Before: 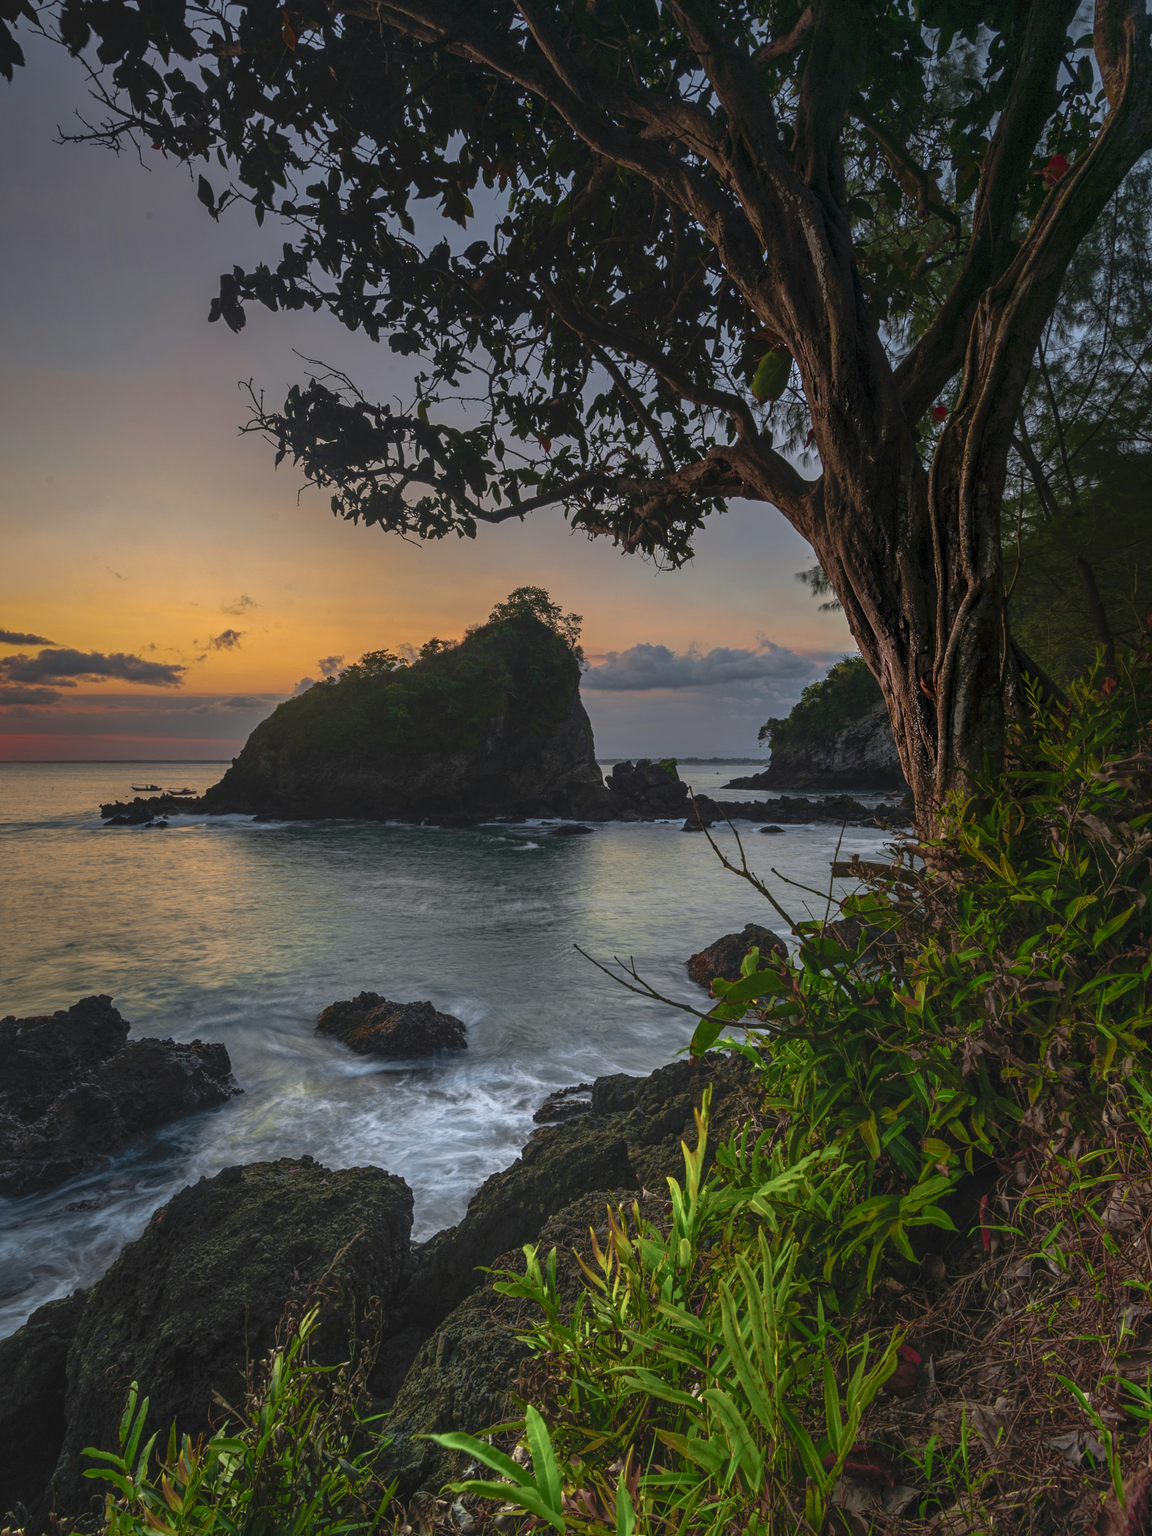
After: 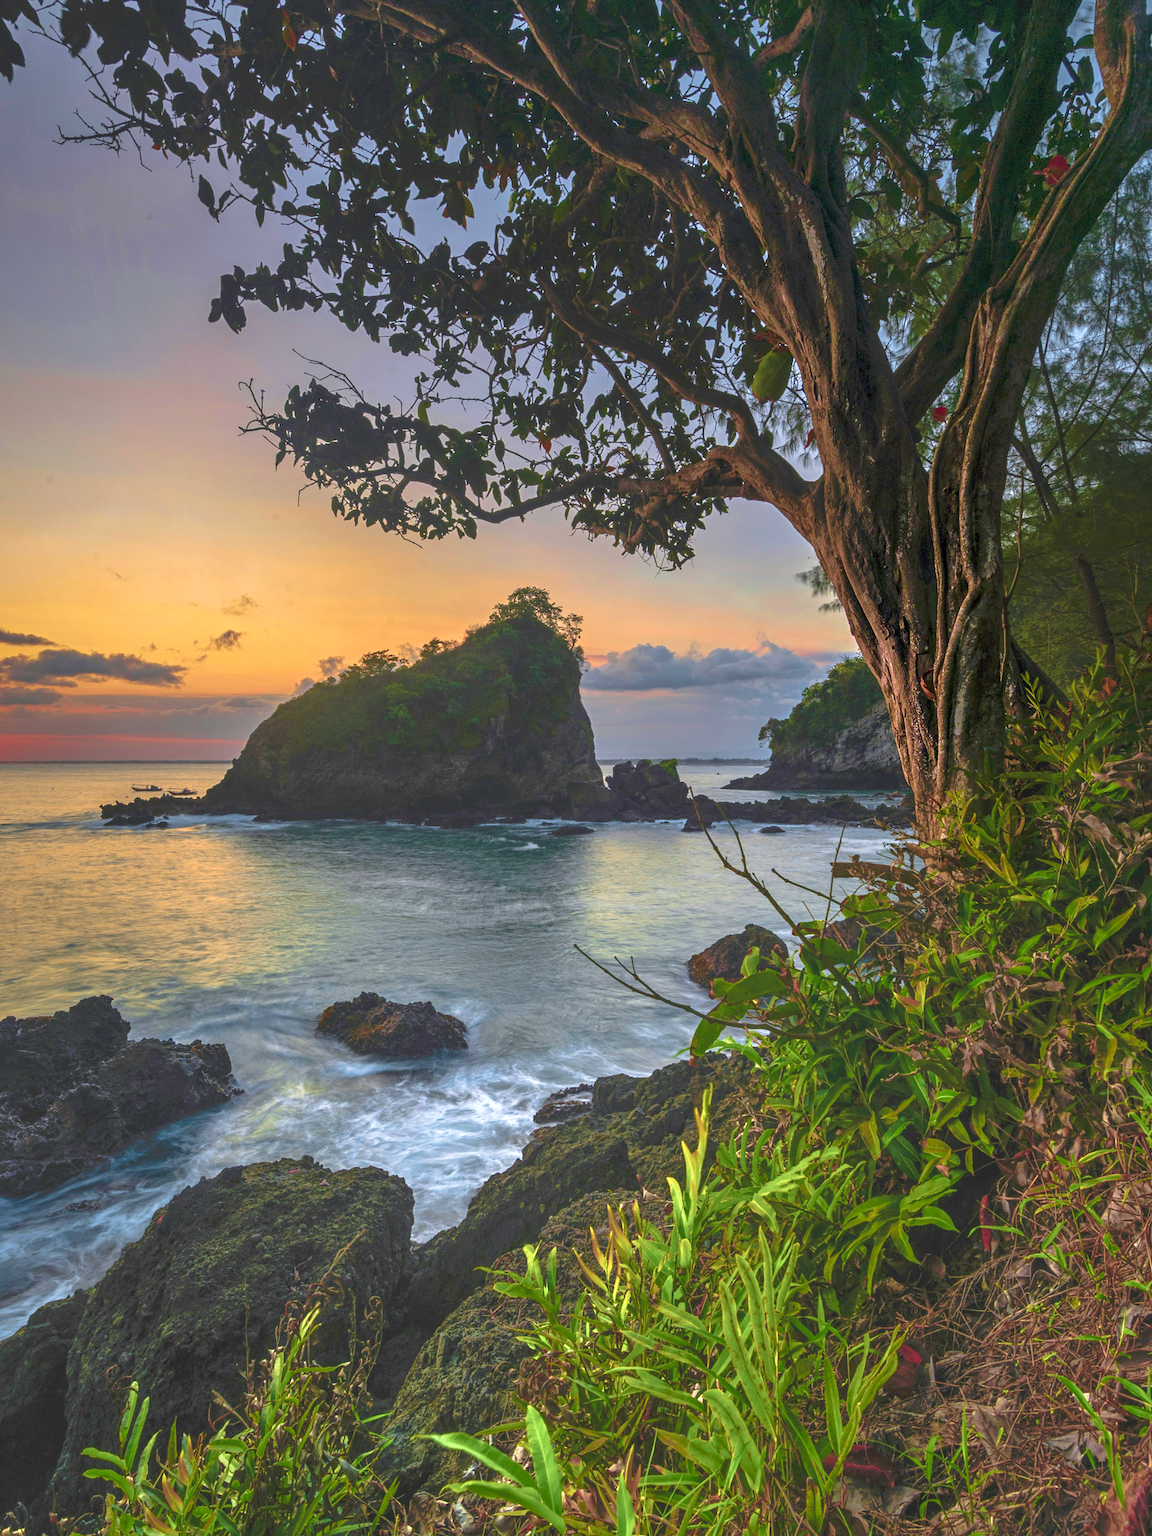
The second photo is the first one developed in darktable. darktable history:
exposure: exposure 0.564 EV, compensate highlight preservation false
tone equalizer: -8 EV 1 EV, -7 EV 1 EV, -6 EV 1 EV, -5 EV 1 EV, -4 EV 1 EV, -3 EV 0.75 EV, -2 EV 0.5 EV, -1 EV 0.25 EV
velvia: strength 50%
